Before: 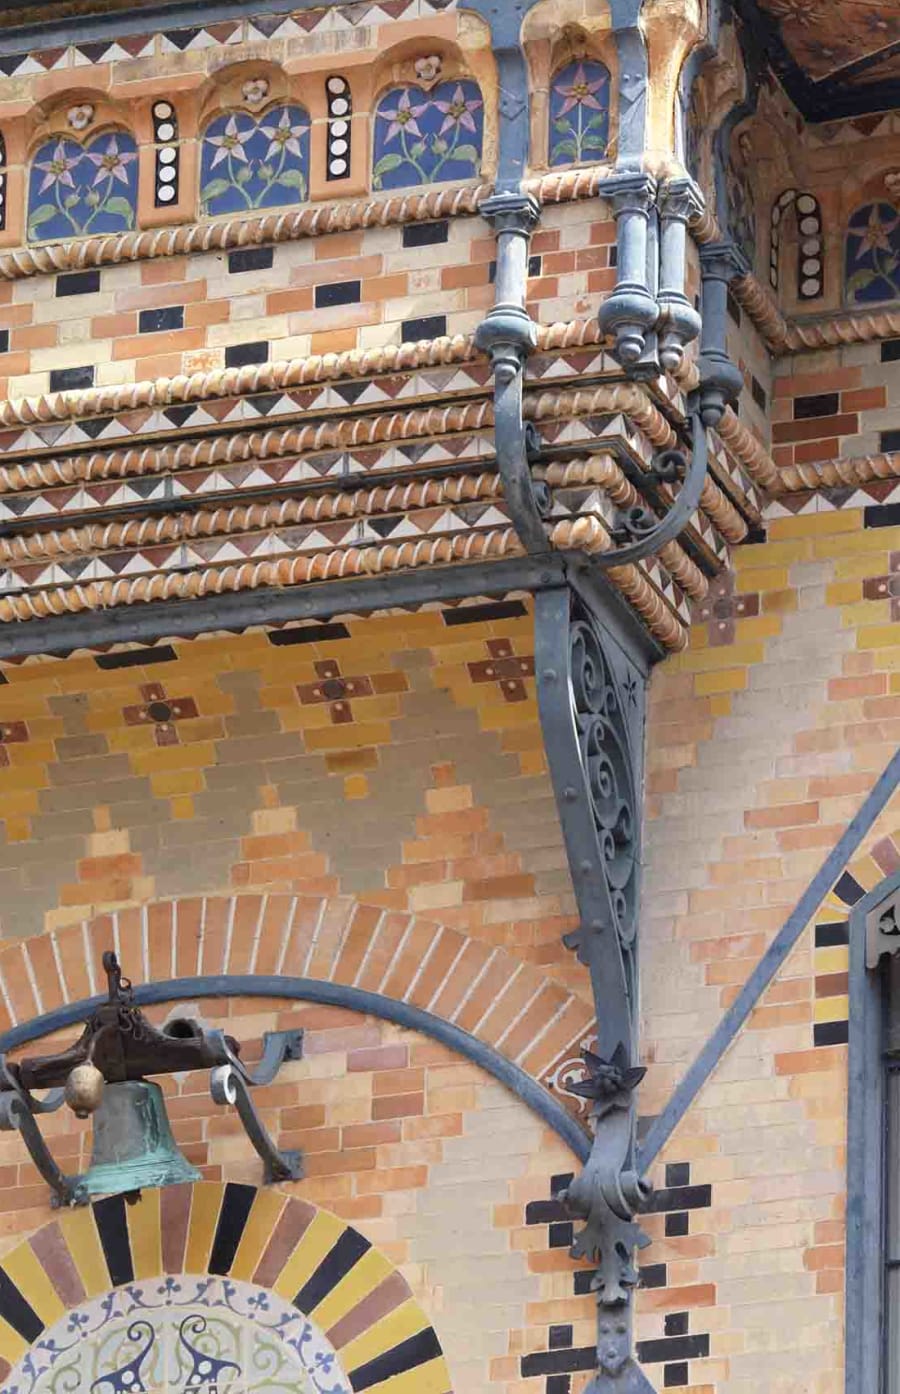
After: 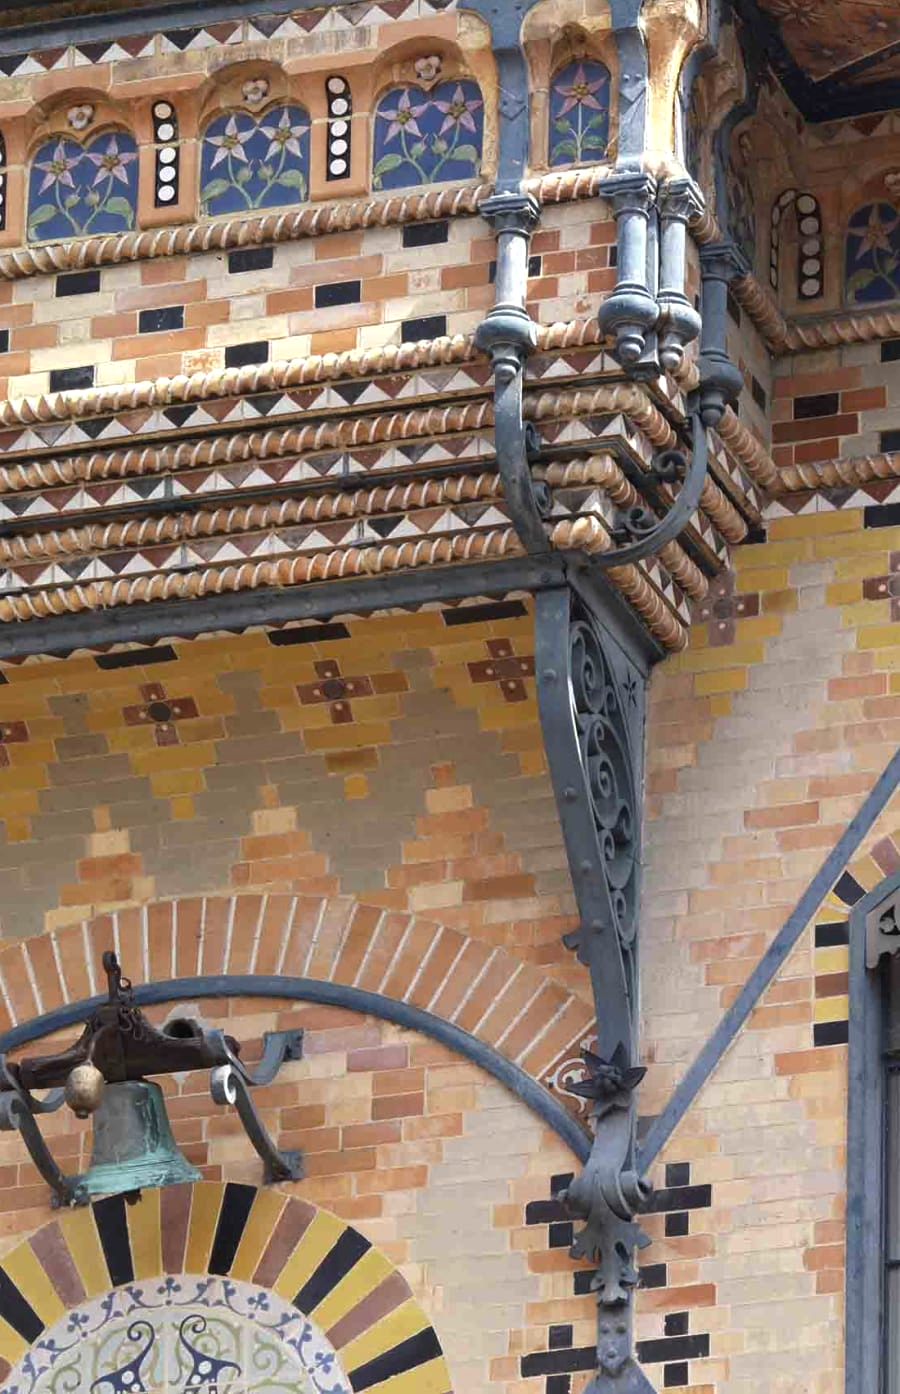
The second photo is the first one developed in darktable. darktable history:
base curve: curves: ch0 [(0, 0) (0.74, 0.67) (1, 1)]
tone equalizer: -8 EV -1.84 EV, -7 EV -1.16 EV, -6 EV -1.62 EV, smoothing diameter 25%, edges refinement/feathering 10, preserve details guided filter
exposure: black level correction -0.001, exposure 0.08 EV
